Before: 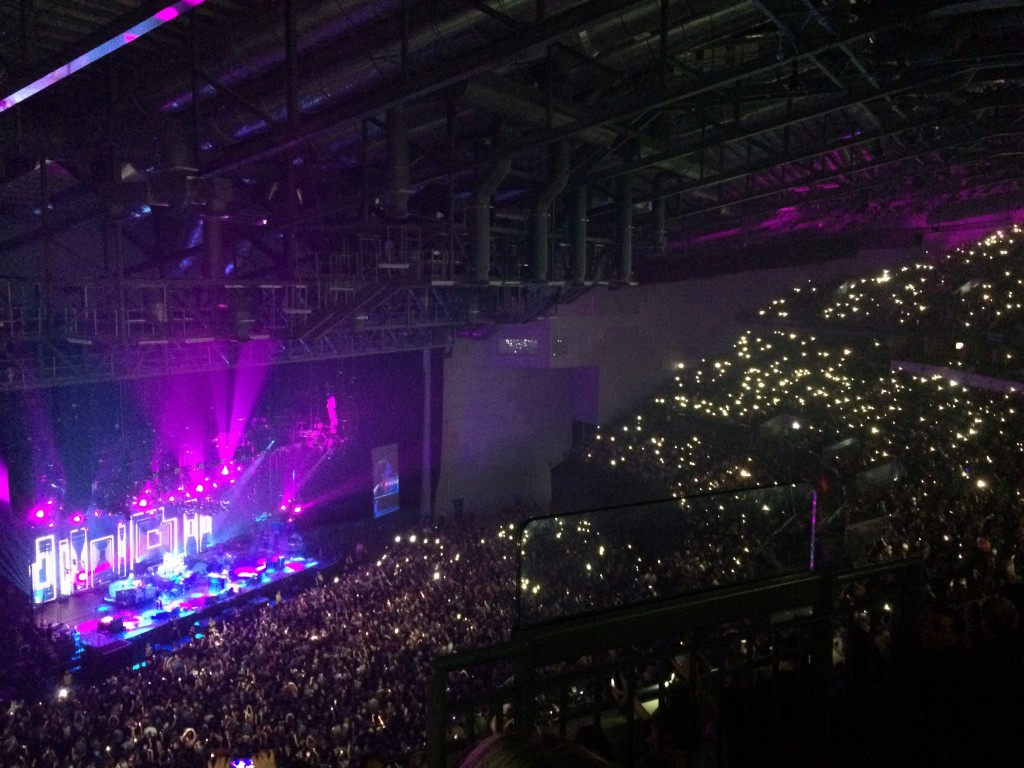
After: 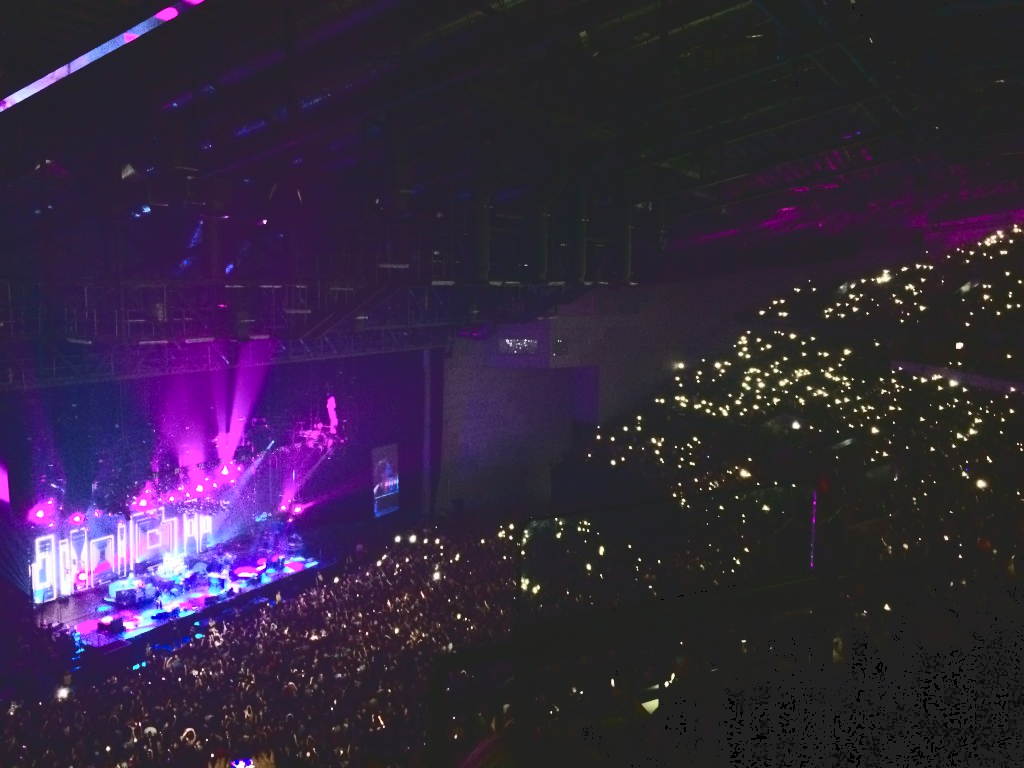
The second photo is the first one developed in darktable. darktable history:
tone curve: curves: ch0 [(0, 0) (0.003, 0.13) (0.011, 0.13) (0.025, 0.134) (0.044, 0.136) (0.069, 0.139) (0.1, 0.144) (0.136, 0.151) (0.177, 0.171) (0.224, 0.2) (0.277, 0.247) (0.335, 0.318) (0.399, 0.412) (0.468, 0.536) (0.543, 0.659) (0.623, 0.746) (0.709, 0.812) (0.801, 0.871) (0.898, 0.915) (1, 1)], color space Lab, independent channels, preserve colors none
